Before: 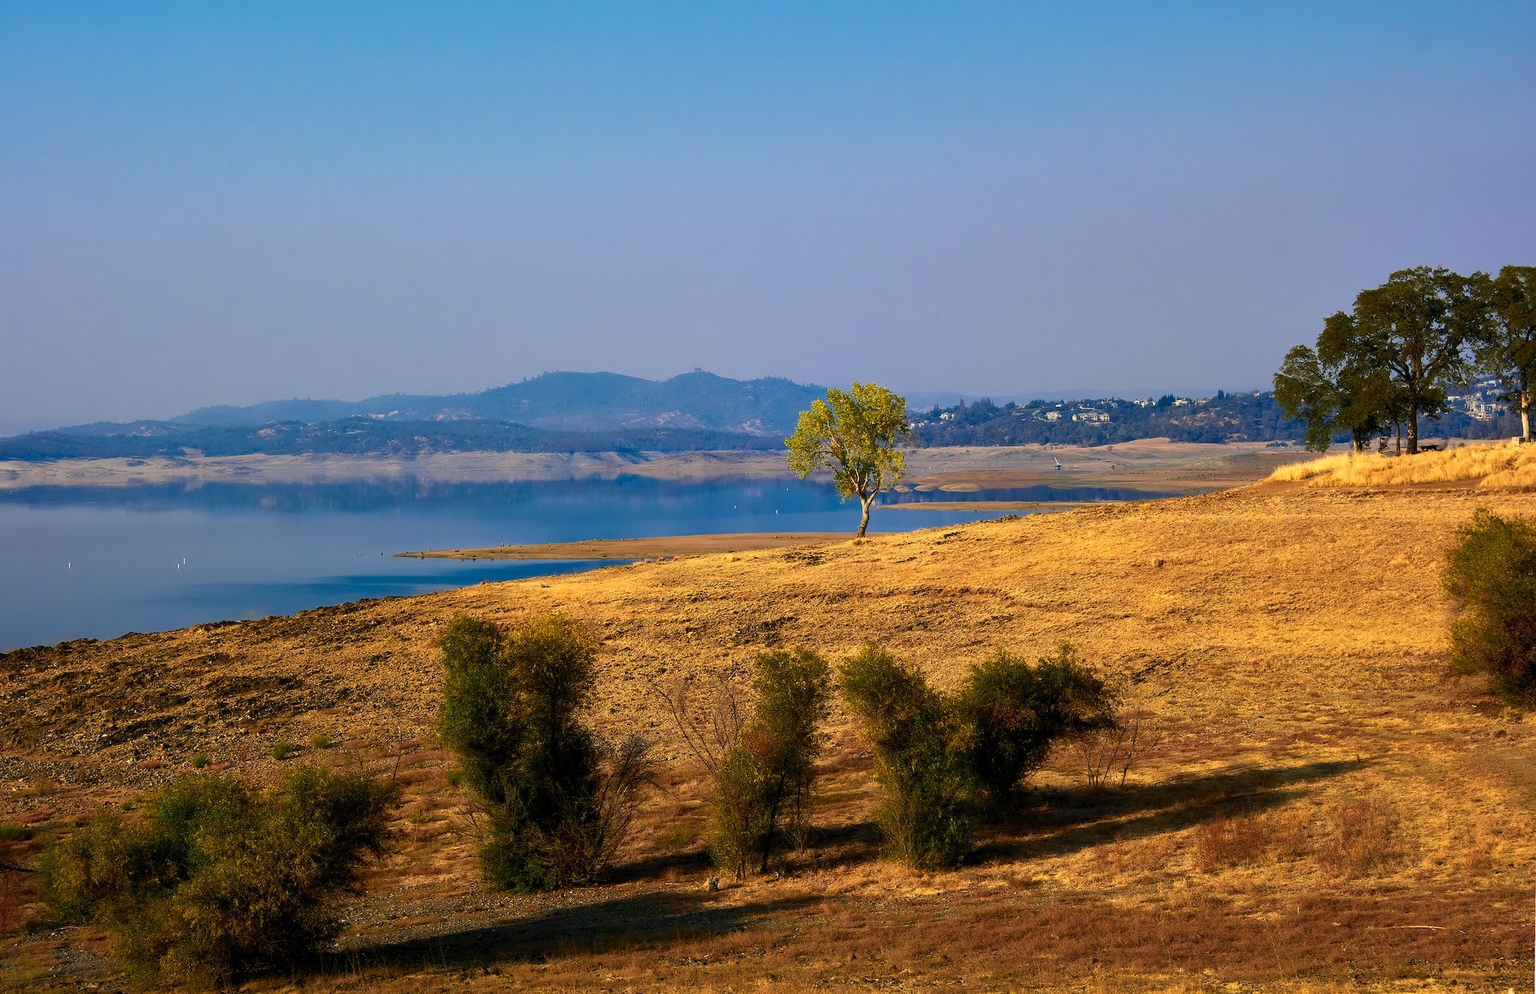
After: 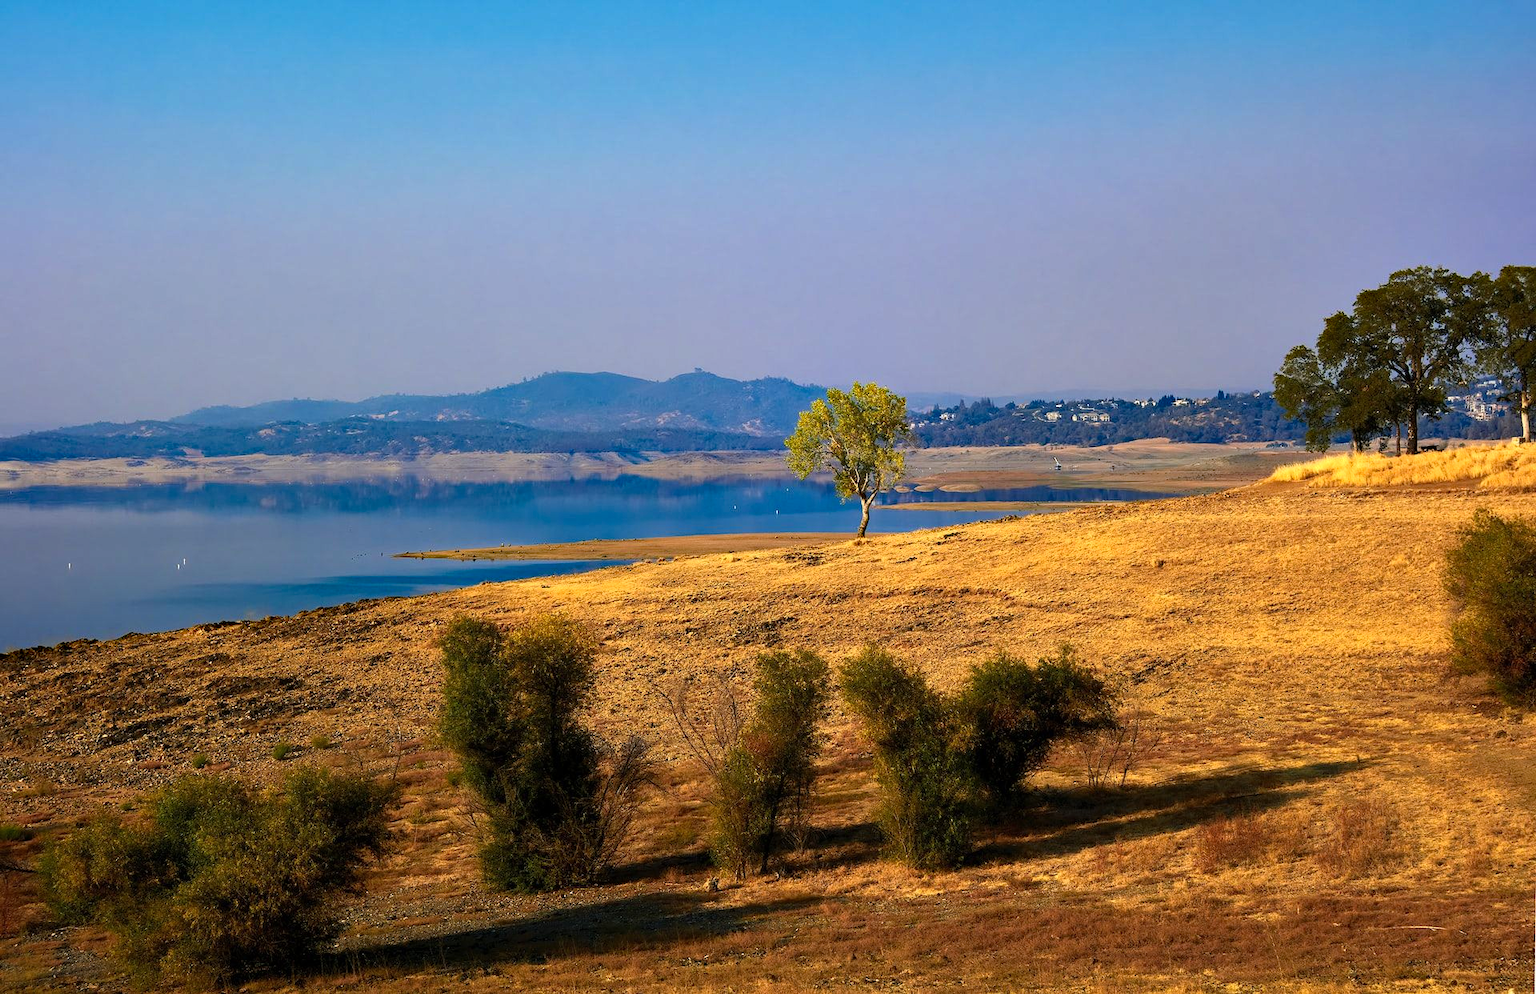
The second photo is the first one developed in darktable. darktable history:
levels: black 3.81%, levels [0, 0.476, 0.951]
haze removal: strength 0.299, distance 0.252, compatibility mode true, adaptive false
